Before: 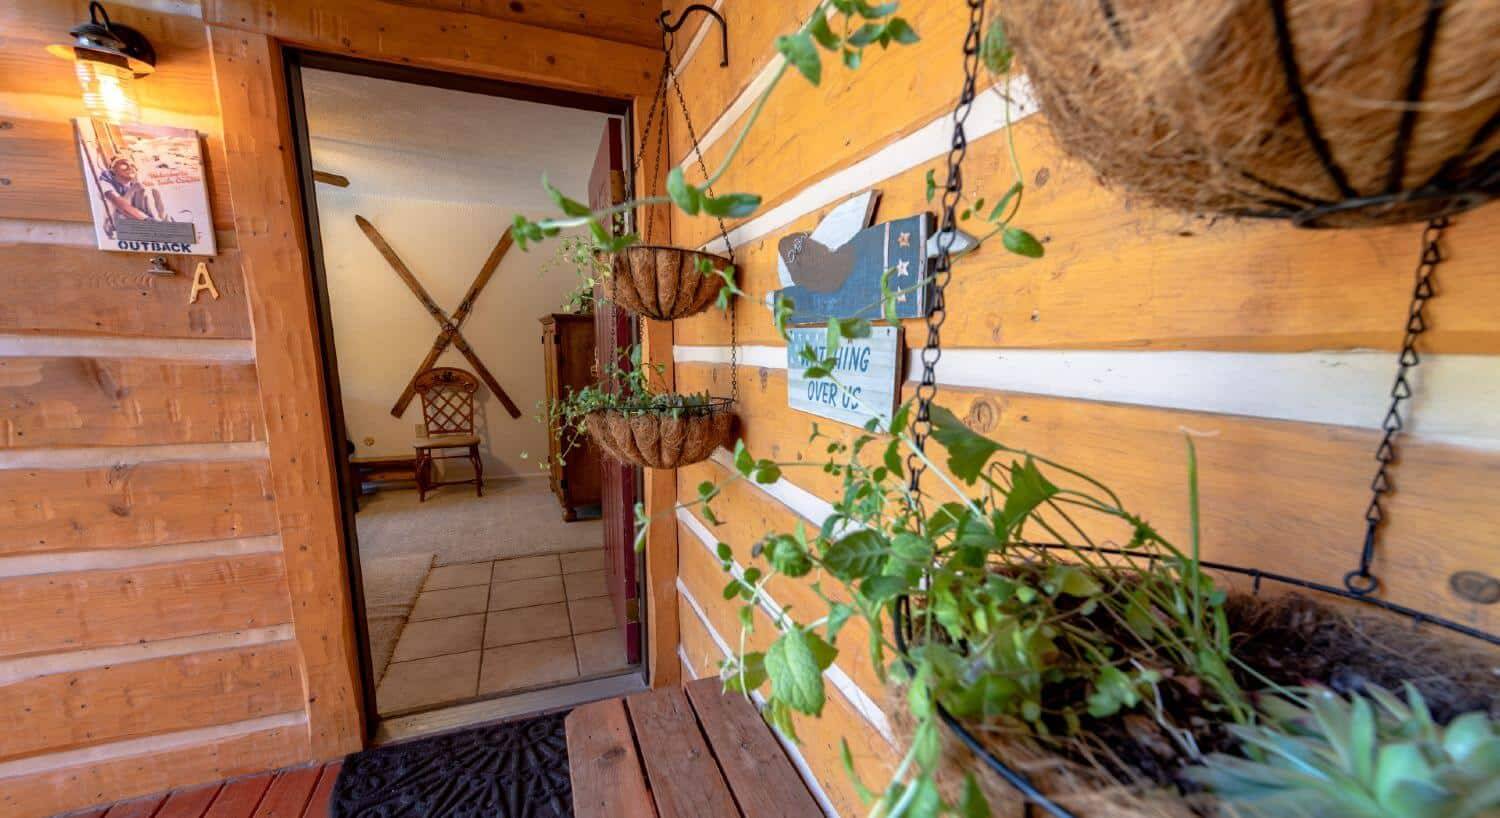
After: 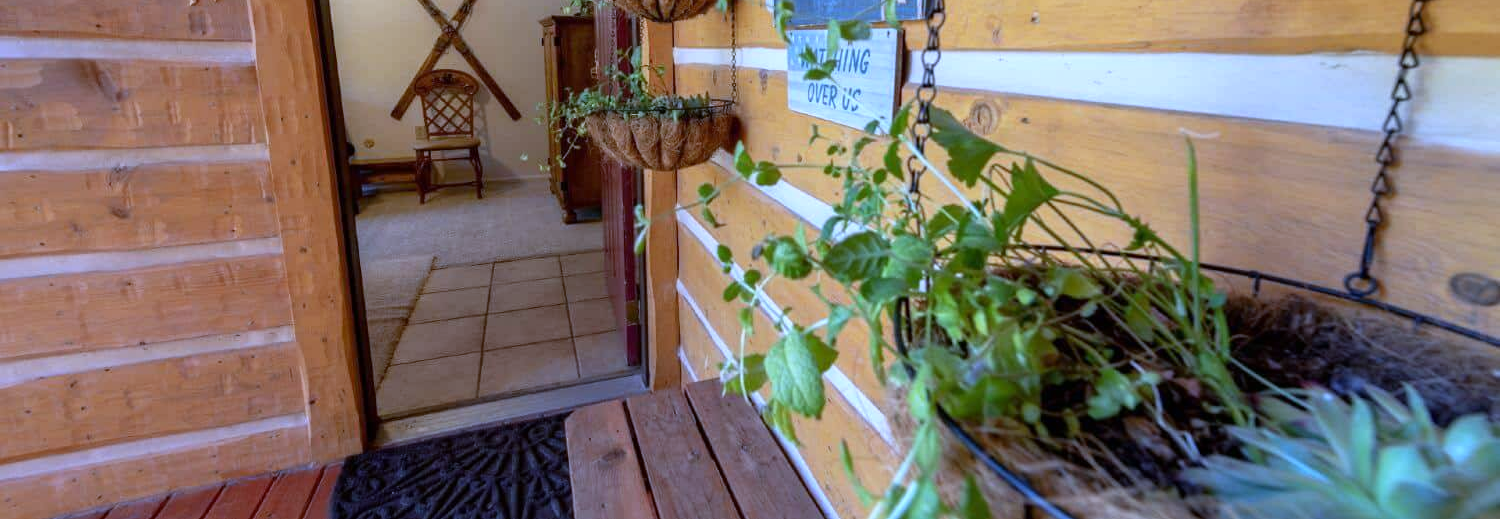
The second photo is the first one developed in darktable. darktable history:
white balance: red 0.871, blue 1.249
crop and rotate: top 36.435%
